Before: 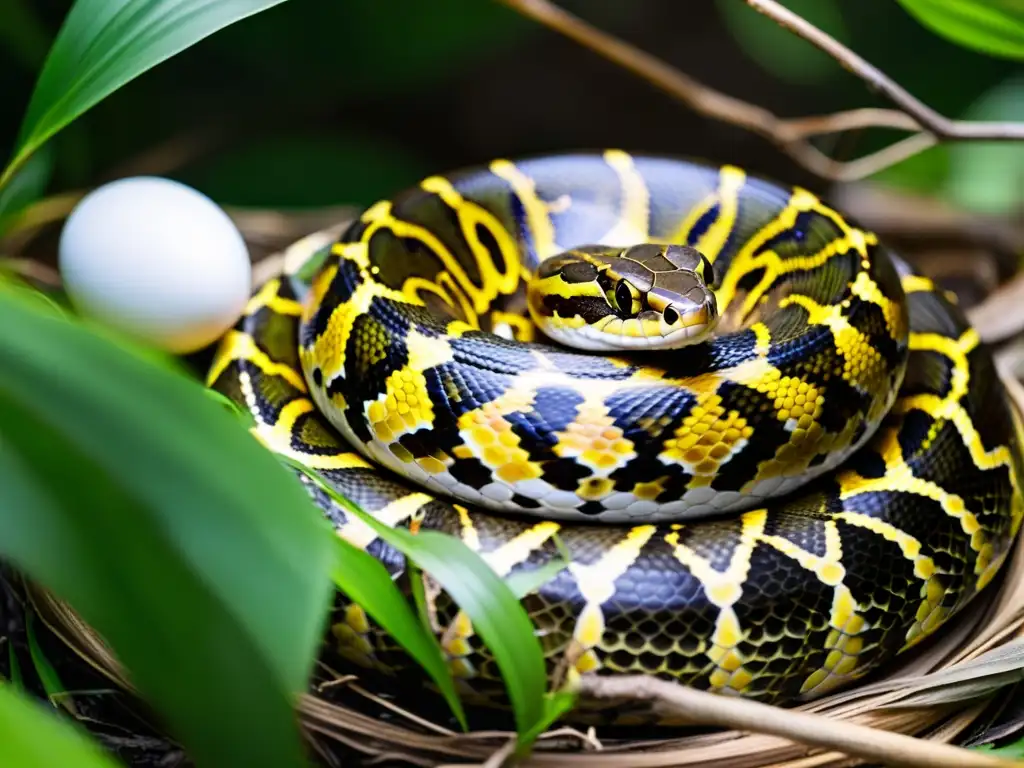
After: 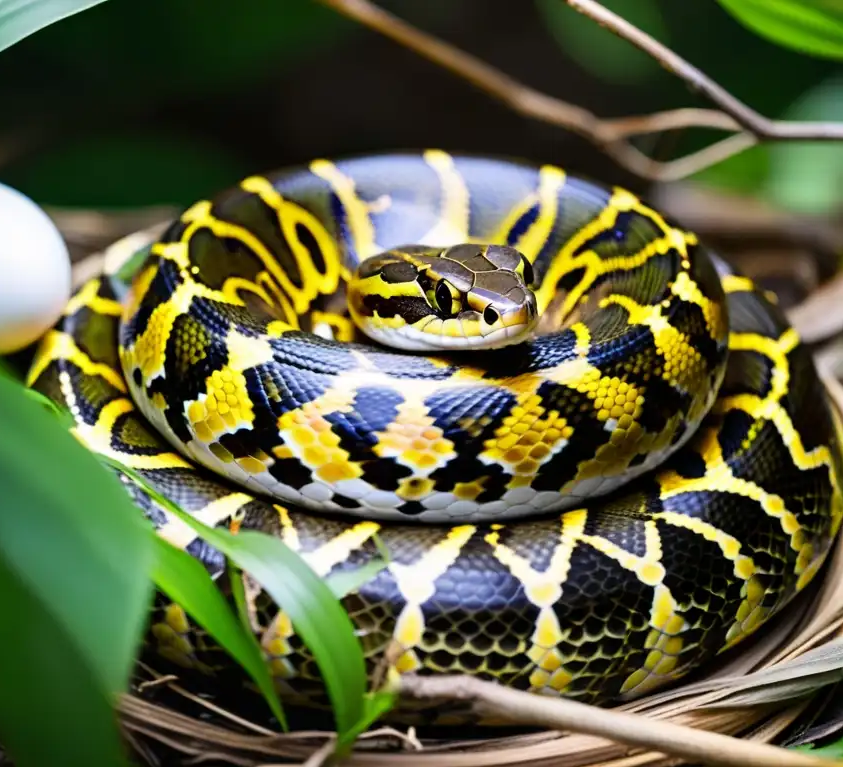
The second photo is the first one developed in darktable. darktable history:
crop: left 17.584%, bottom 0.038%
